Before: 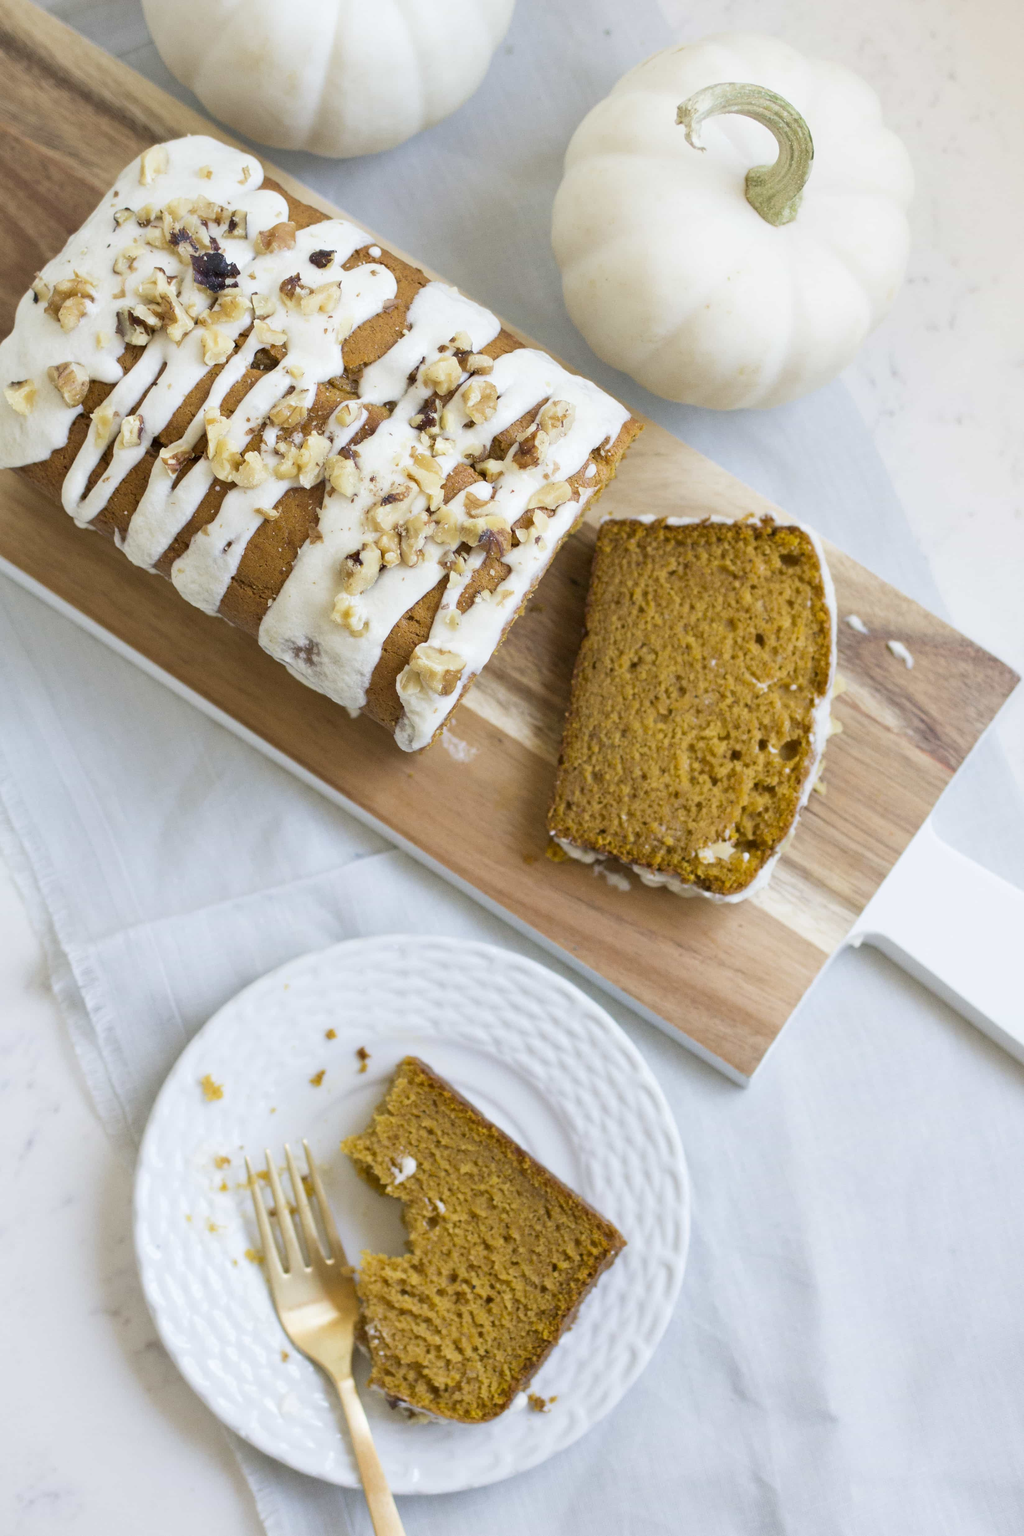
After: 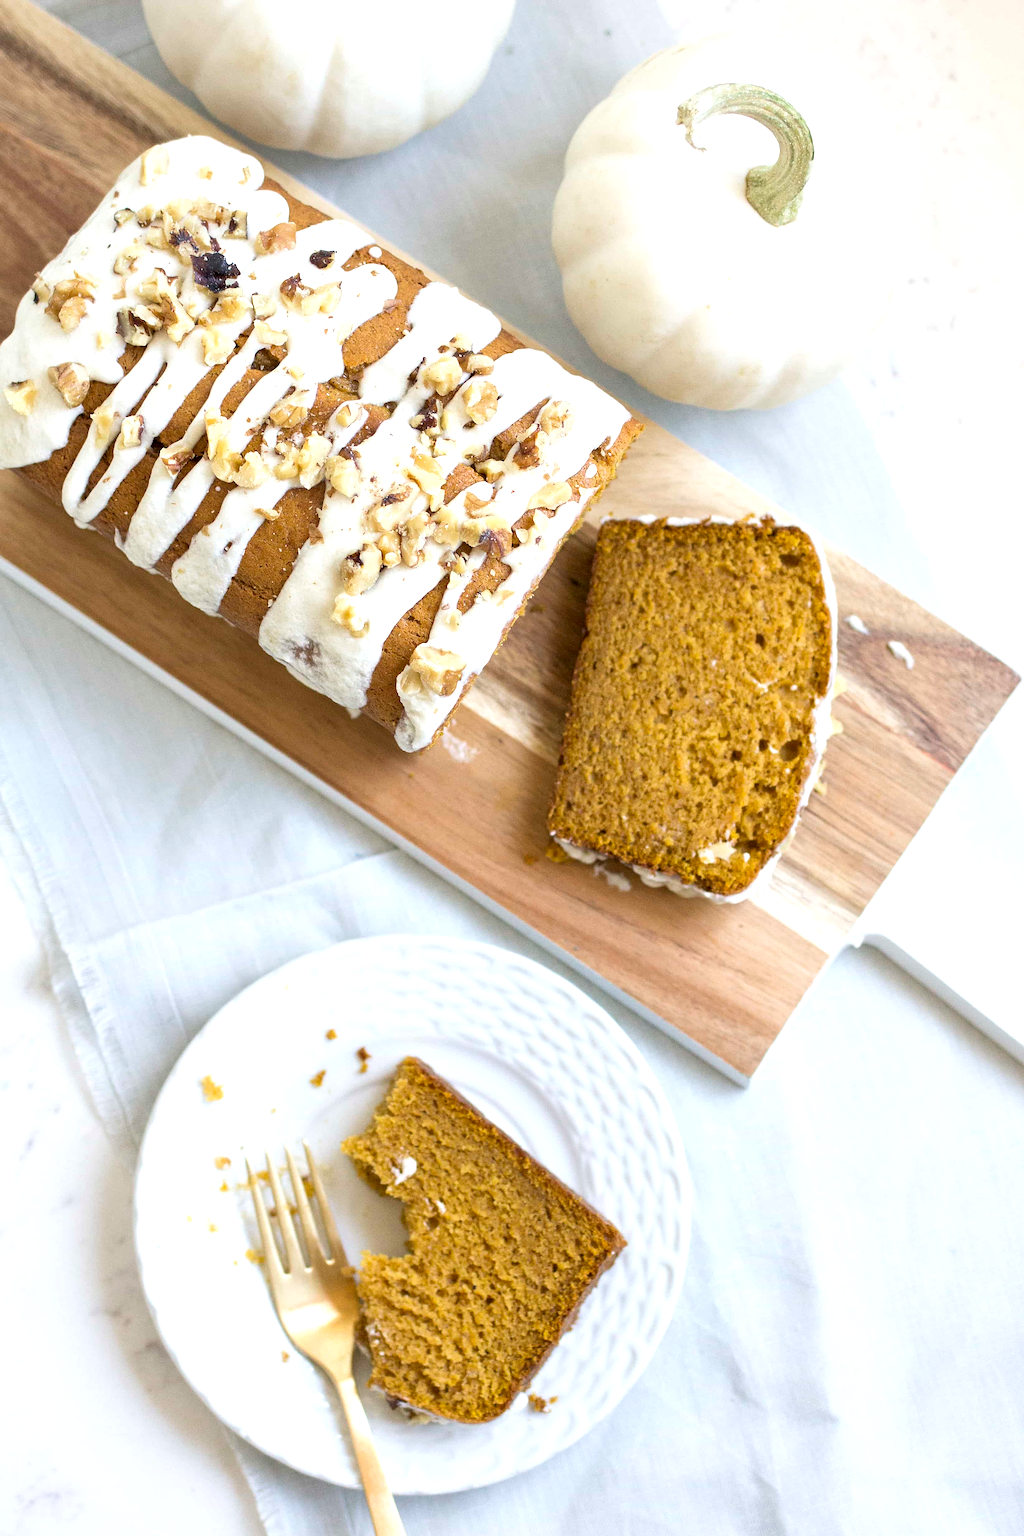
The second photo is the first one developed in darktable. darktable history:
exposure: black level correction 0.001, exposure 0.498 EV, compensate exposure bias true, compensate highlight preservation false
local contrast: highlights 102%, shadows 102%, detail 119%, midtone range 0.2
tone equalizer: mask exposure compensation -0.512 EV
sharpen: on, module defaults
